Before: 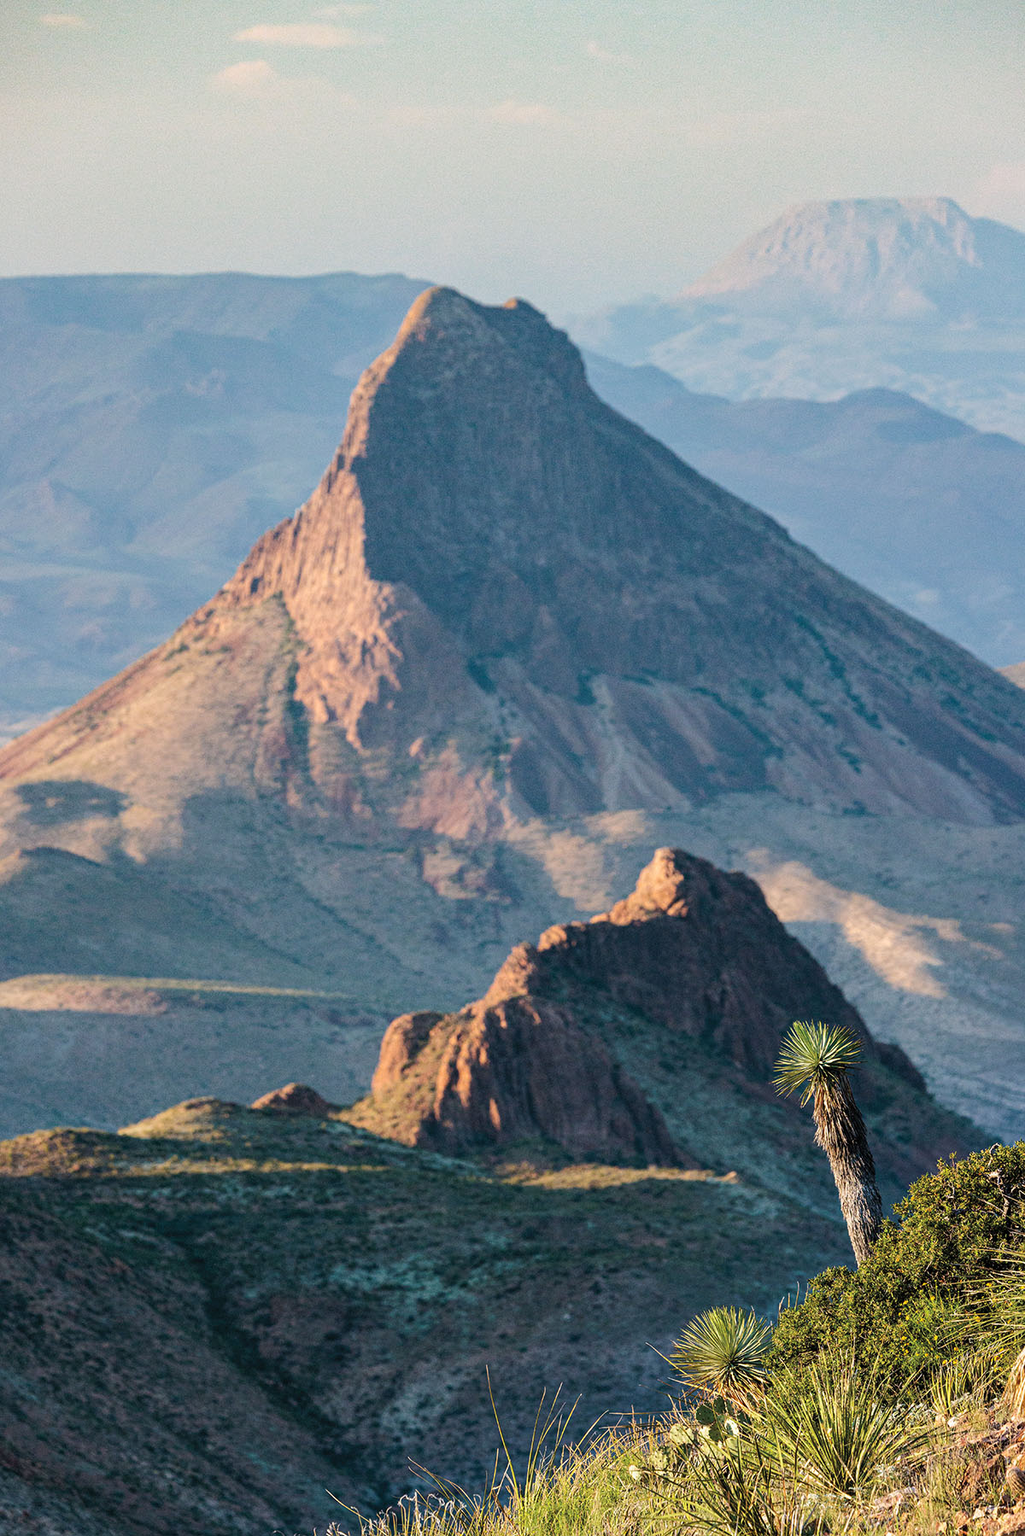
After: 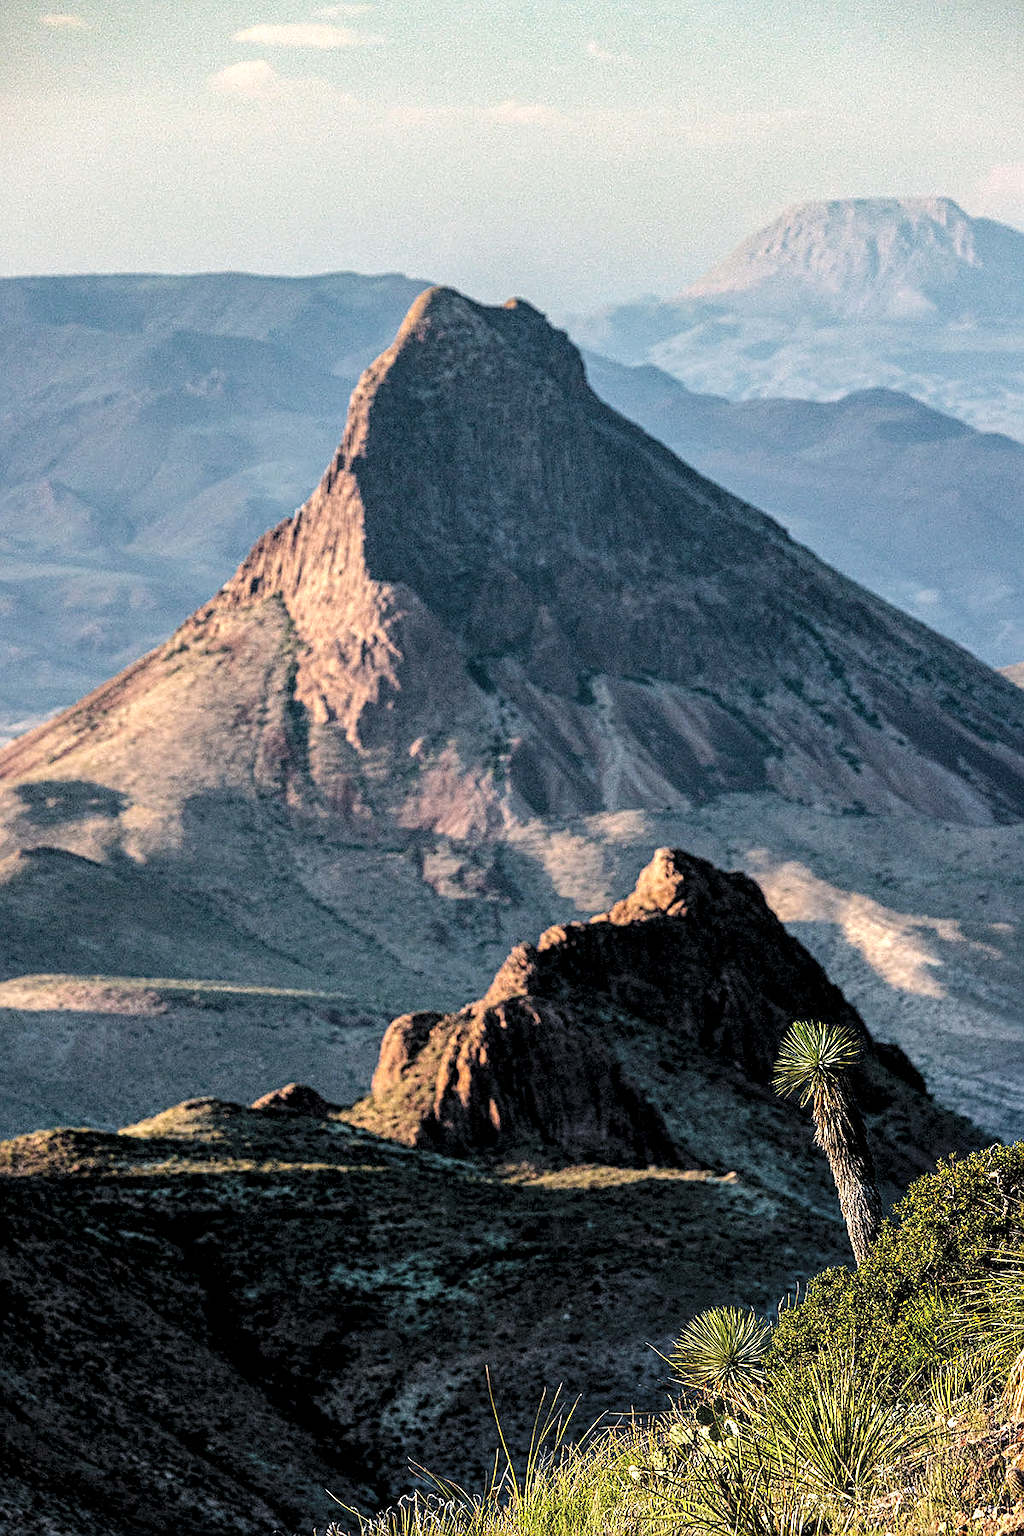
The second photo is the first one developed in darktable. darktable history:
levels: levels [0.182, 0.542, 0.902]
sharpen: on, module defaults
local contrast: detail 130%
